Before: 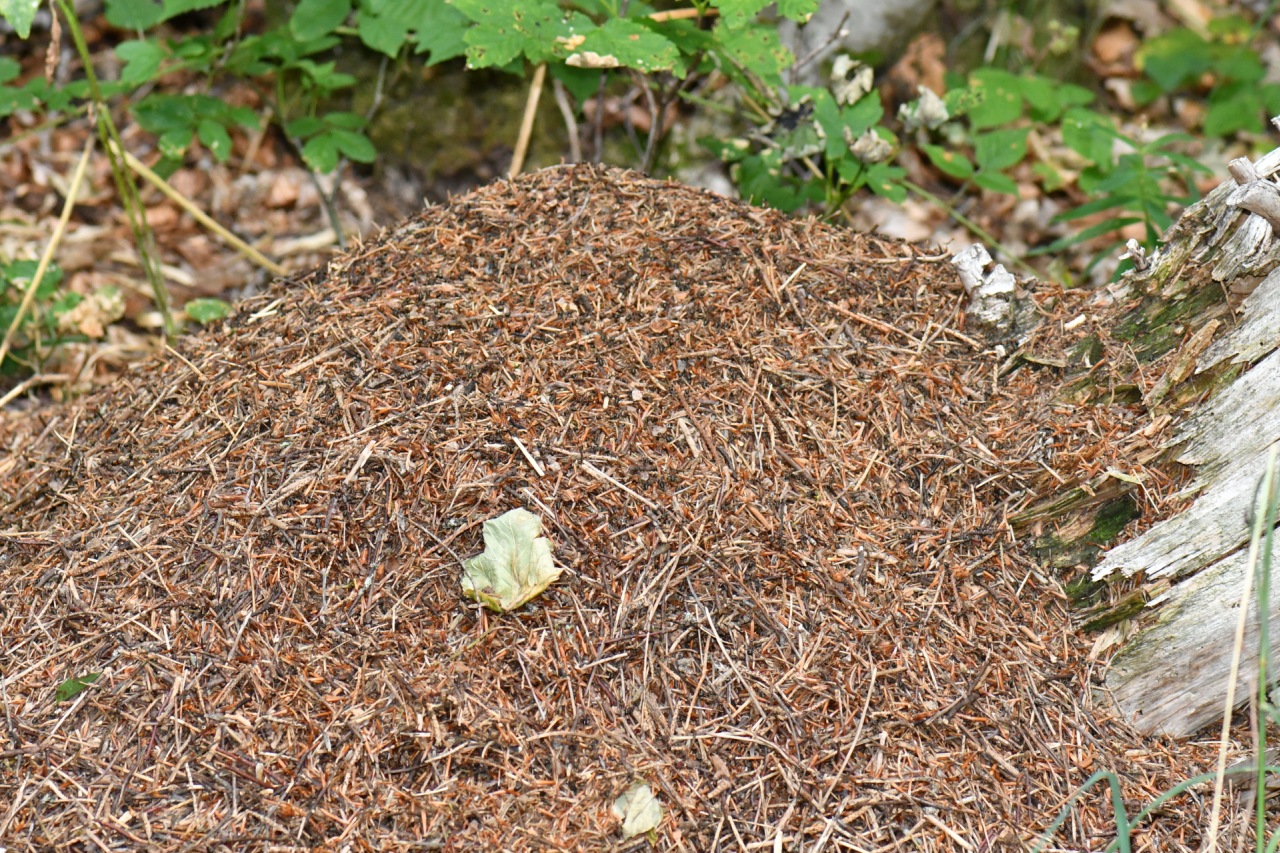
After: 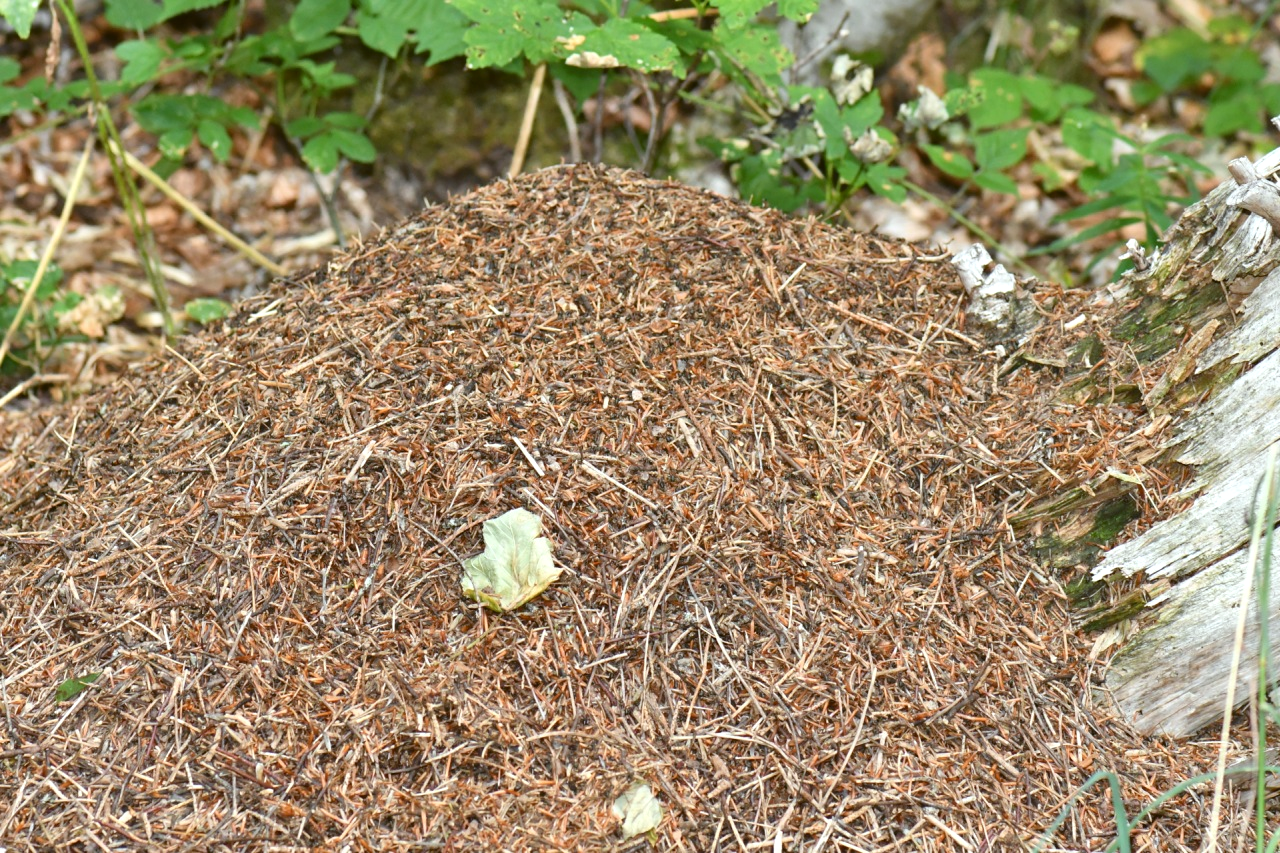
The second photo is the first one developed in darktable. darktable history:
exposure: exposure 0.258 EV, compensate highlight preservation false
color balance: lift [1.004, 1.002, 1.002, 0.998], gamma [1, 1.007, 1.002, 0.993], gain [1, 0.977, 1.013, 1.023], contrast -3.64%
